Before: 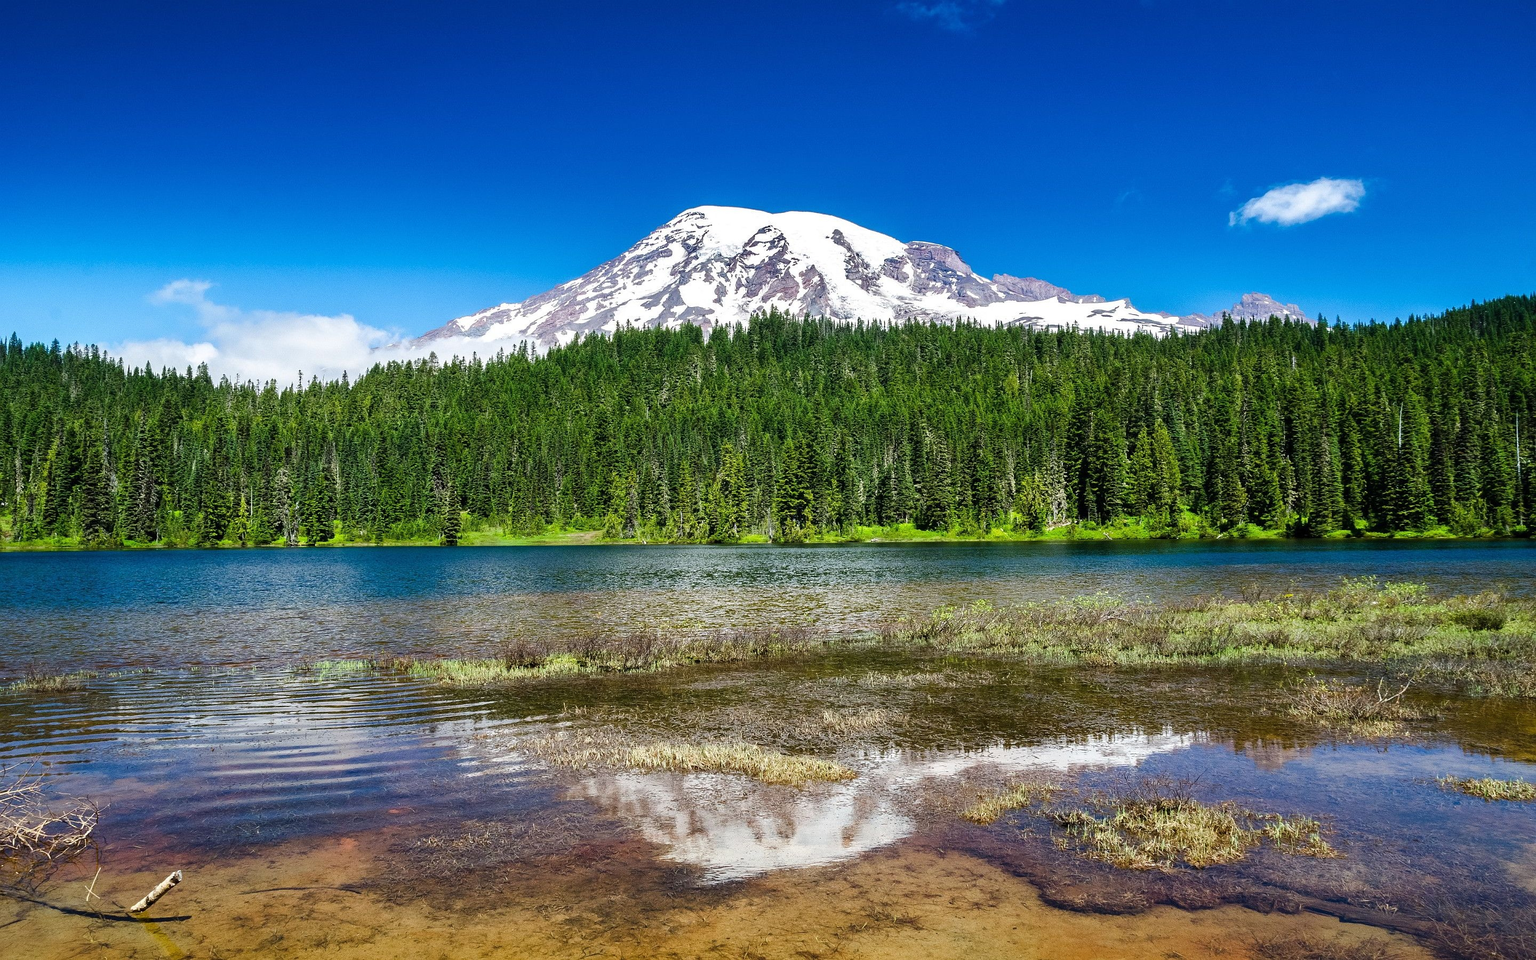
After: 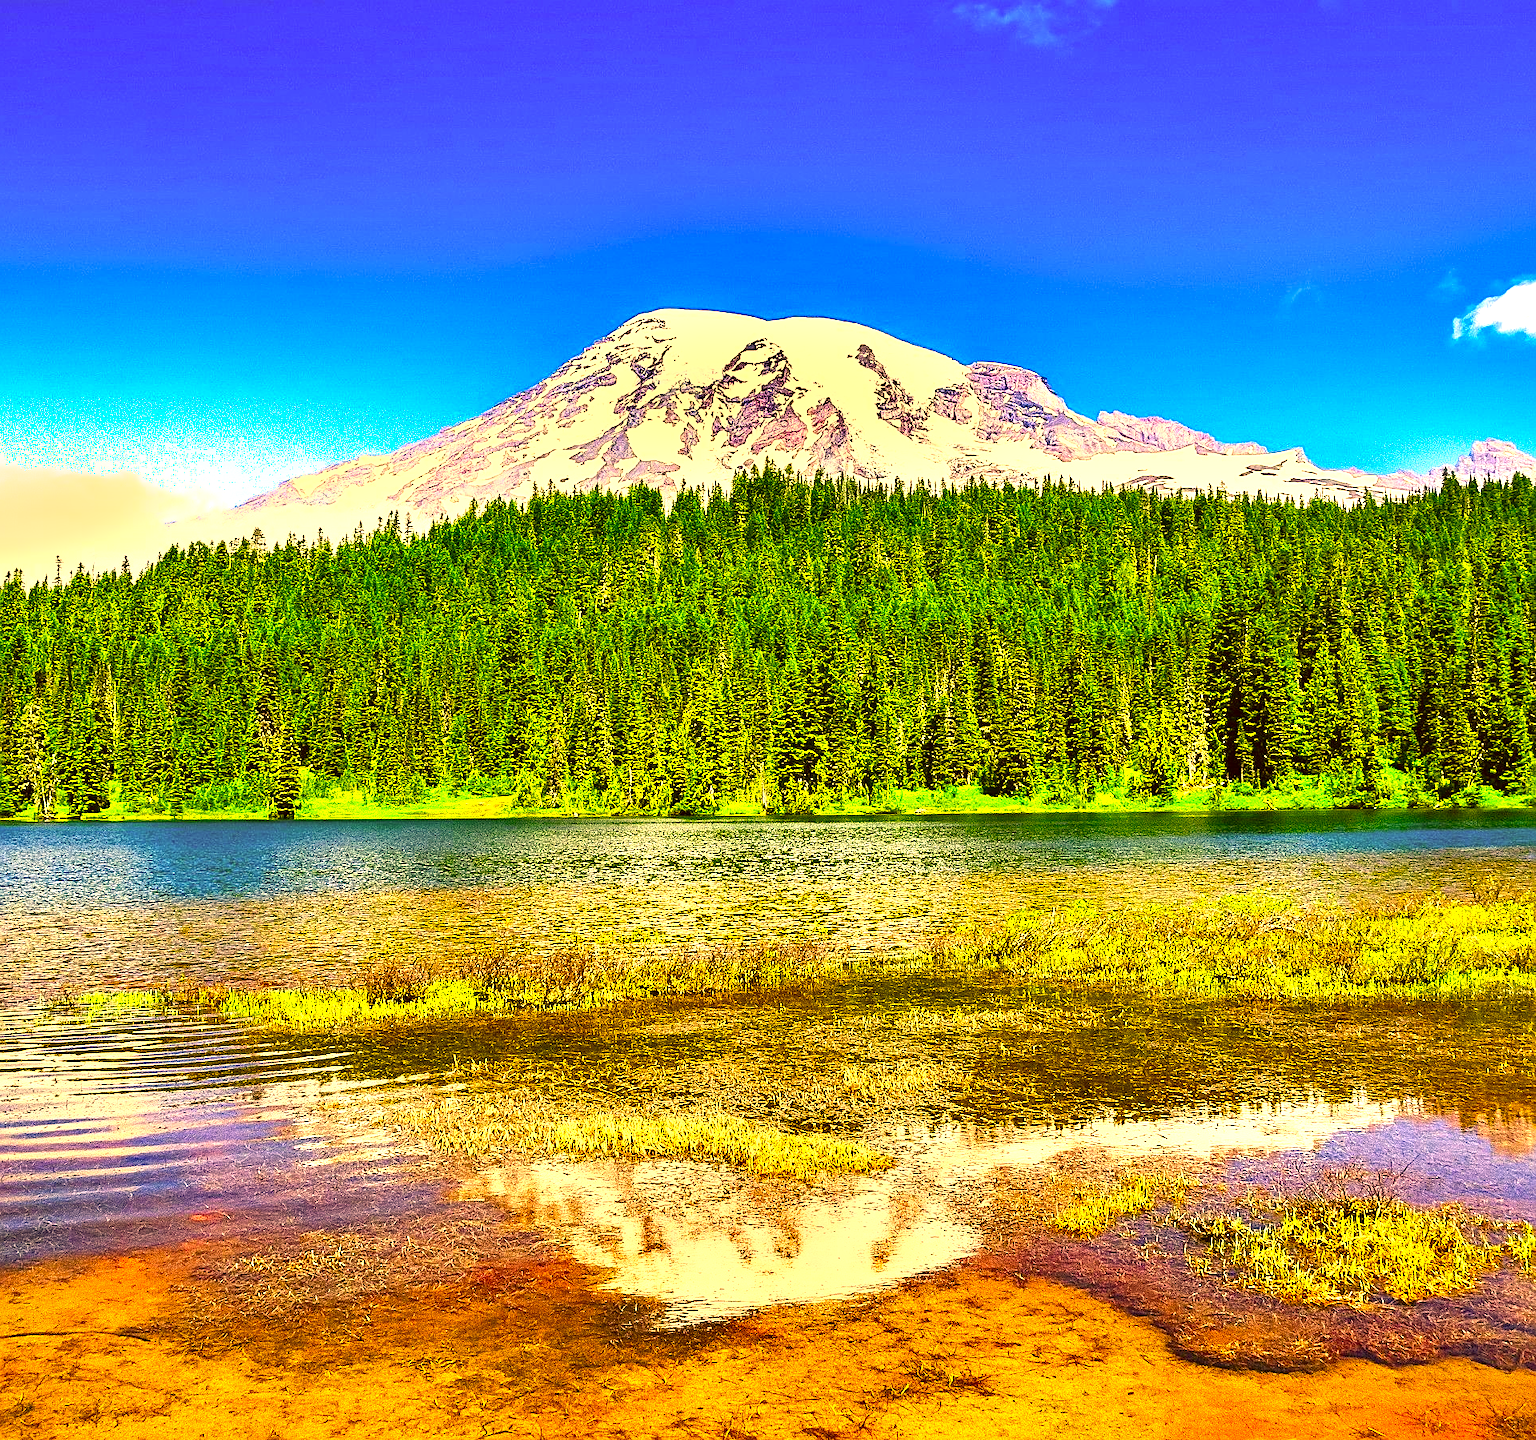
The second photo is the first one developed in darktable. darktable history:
exposure: black level correction 0, exposure 1.18 EV, compensate exposure bias true, compensate highlight preservation false
sharpen: on, module defaults
tone equalizer: on, module defaults
shadows and highlights: soften with gaussian
crop: left 17.037%, right 16.321%
levels: levels [0, 0.476, 0.951]
color correction: highlights a* 10.63, highlights b* 30.62, shadows a* 2.68, shadows b* 17.74, saturation 1.75
